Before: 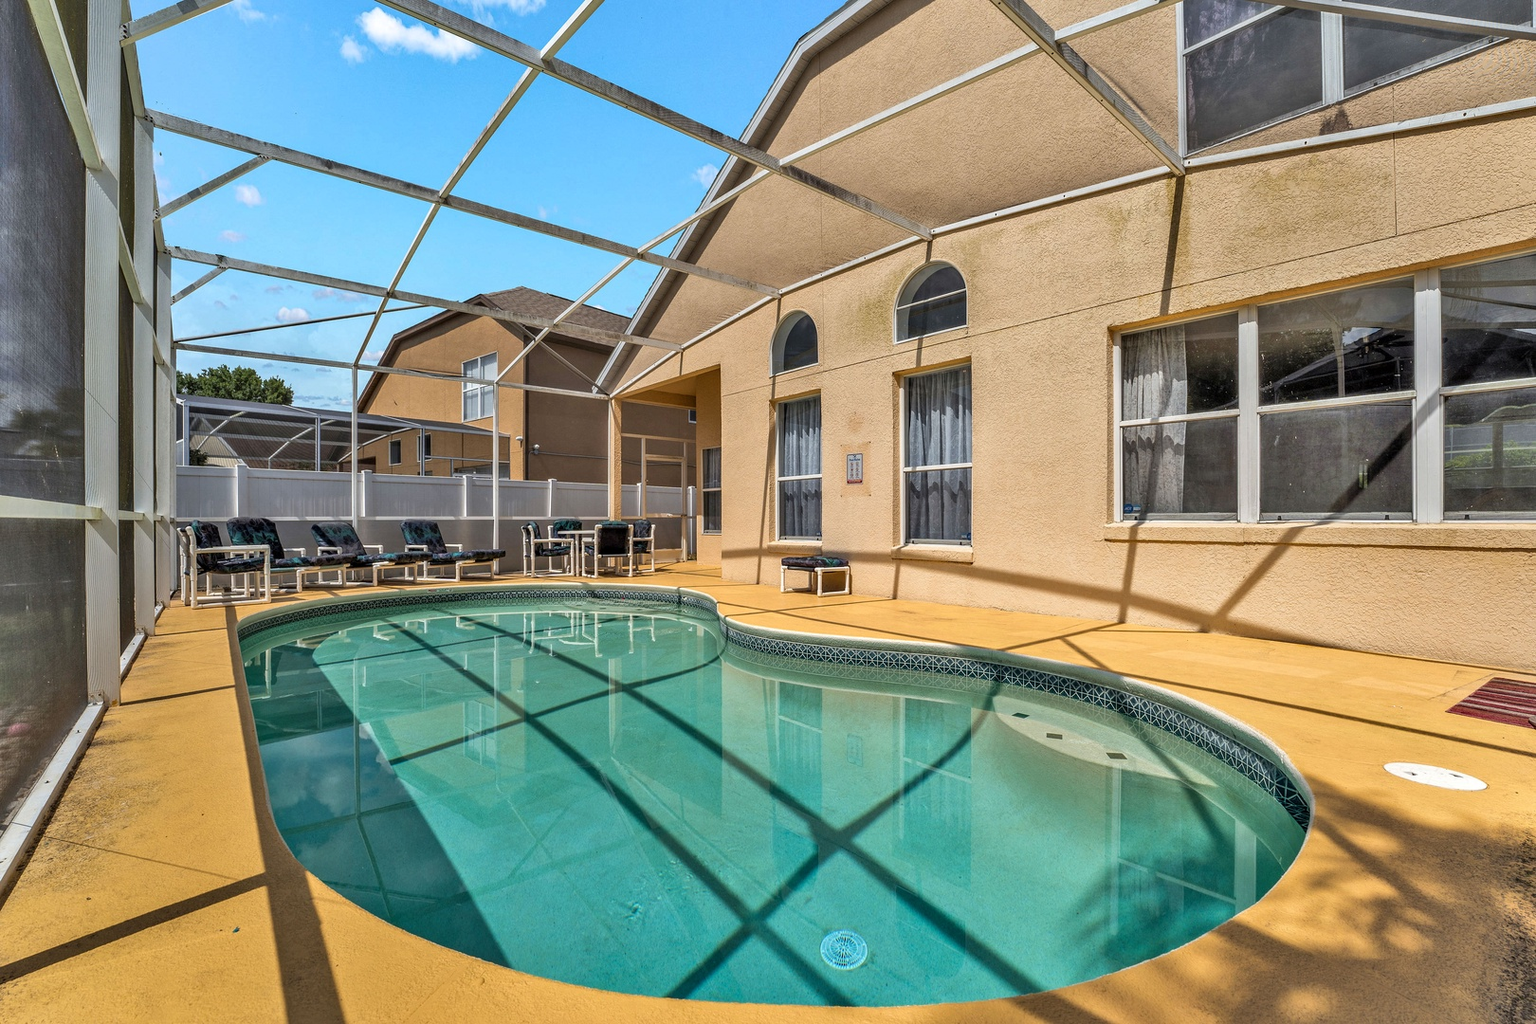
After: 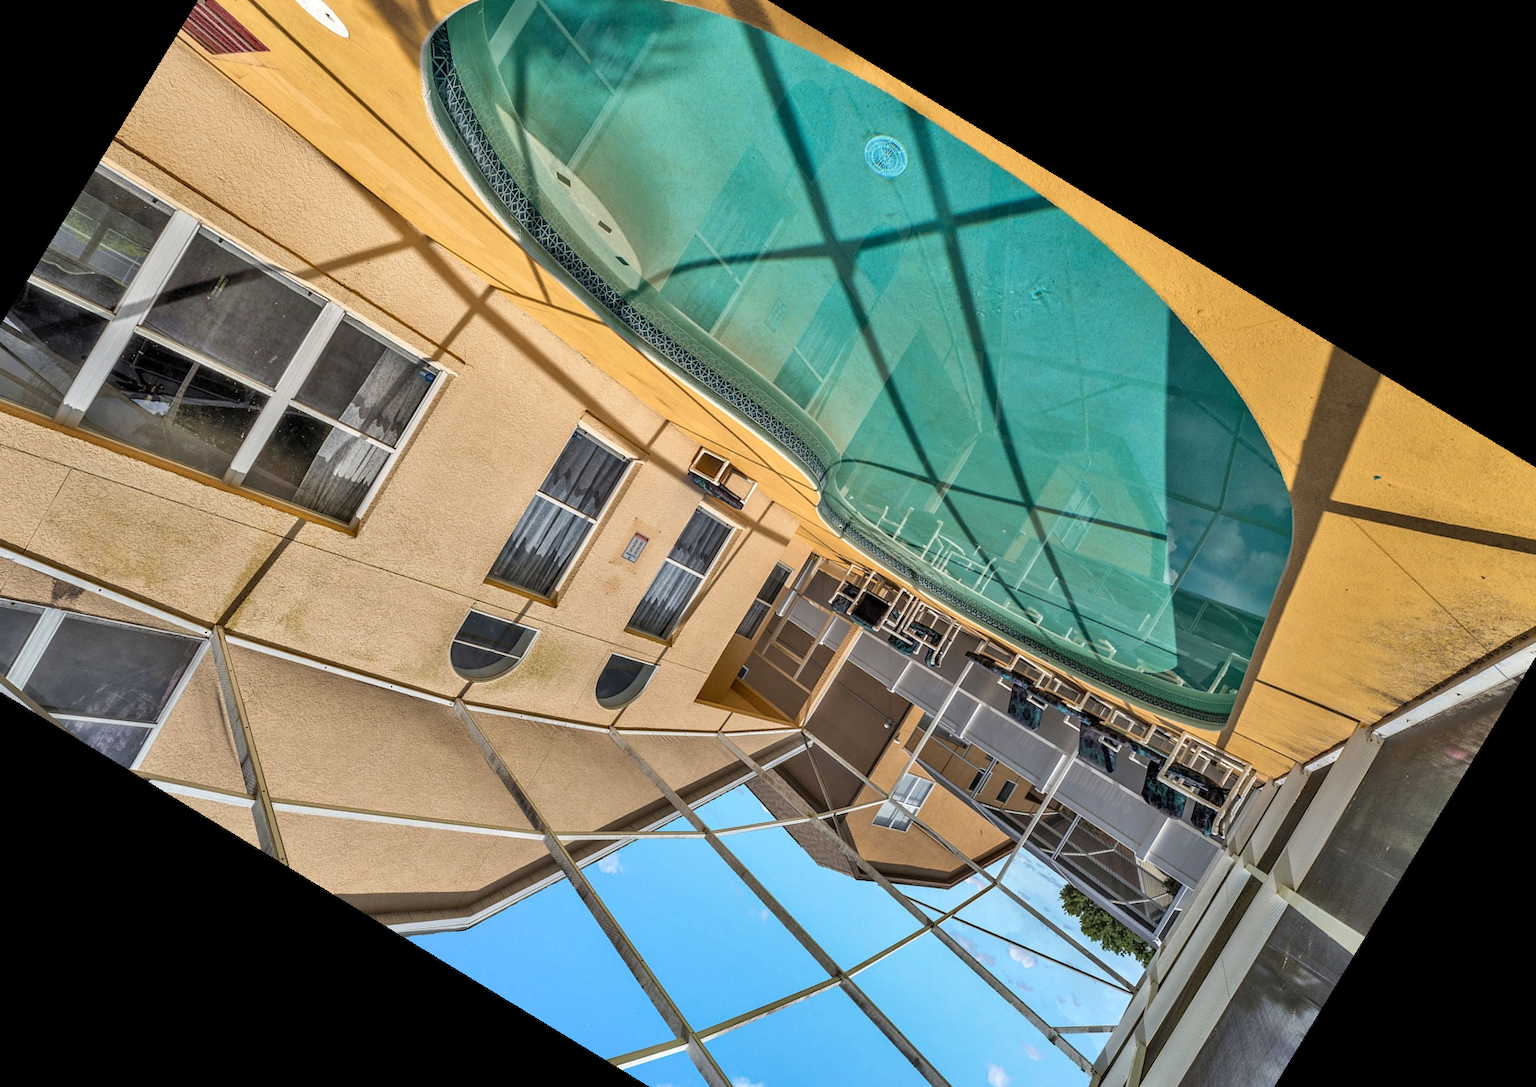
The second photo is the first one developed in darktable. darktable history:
crop and rotate: angle 148.68°, left 9.111%, top 15.603%, right 4.588%, bottom 17.041%
shadows and highlights: shadows 12, white point adjustment 1.2, soften with gaussian
